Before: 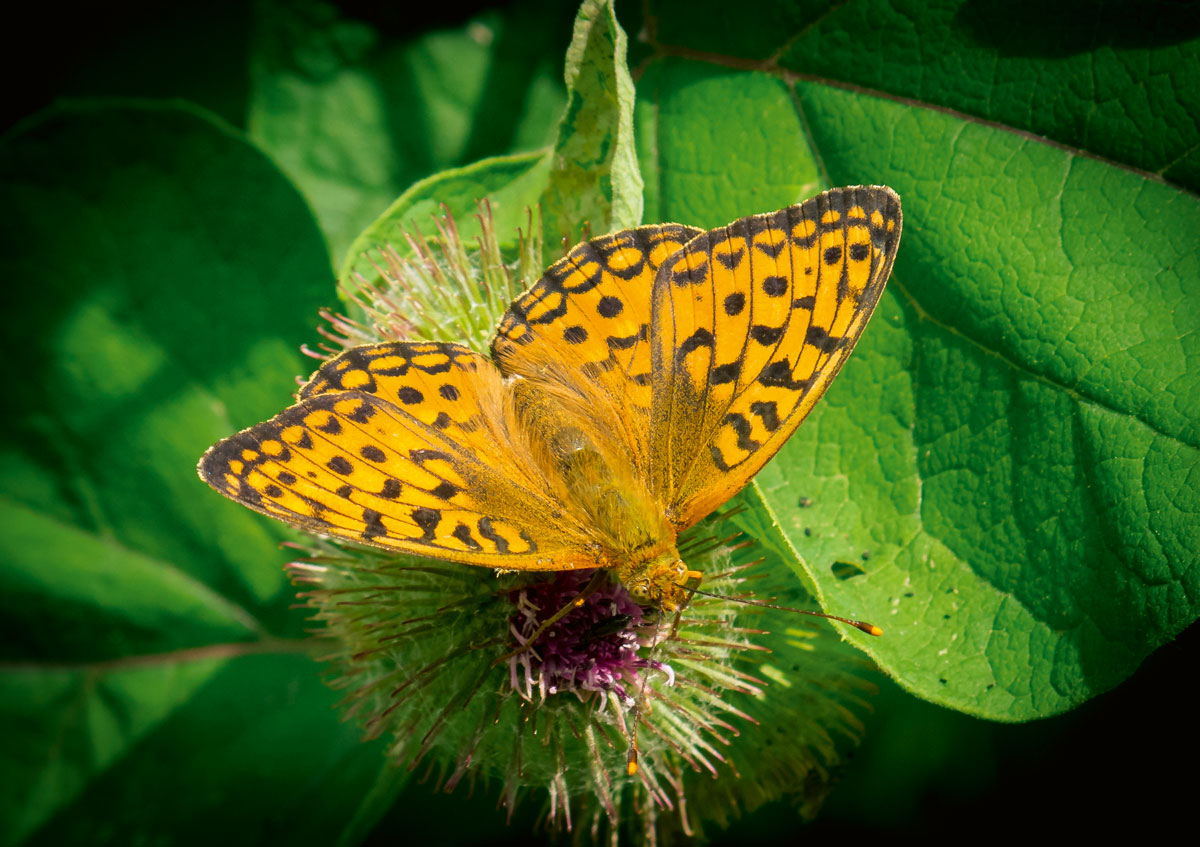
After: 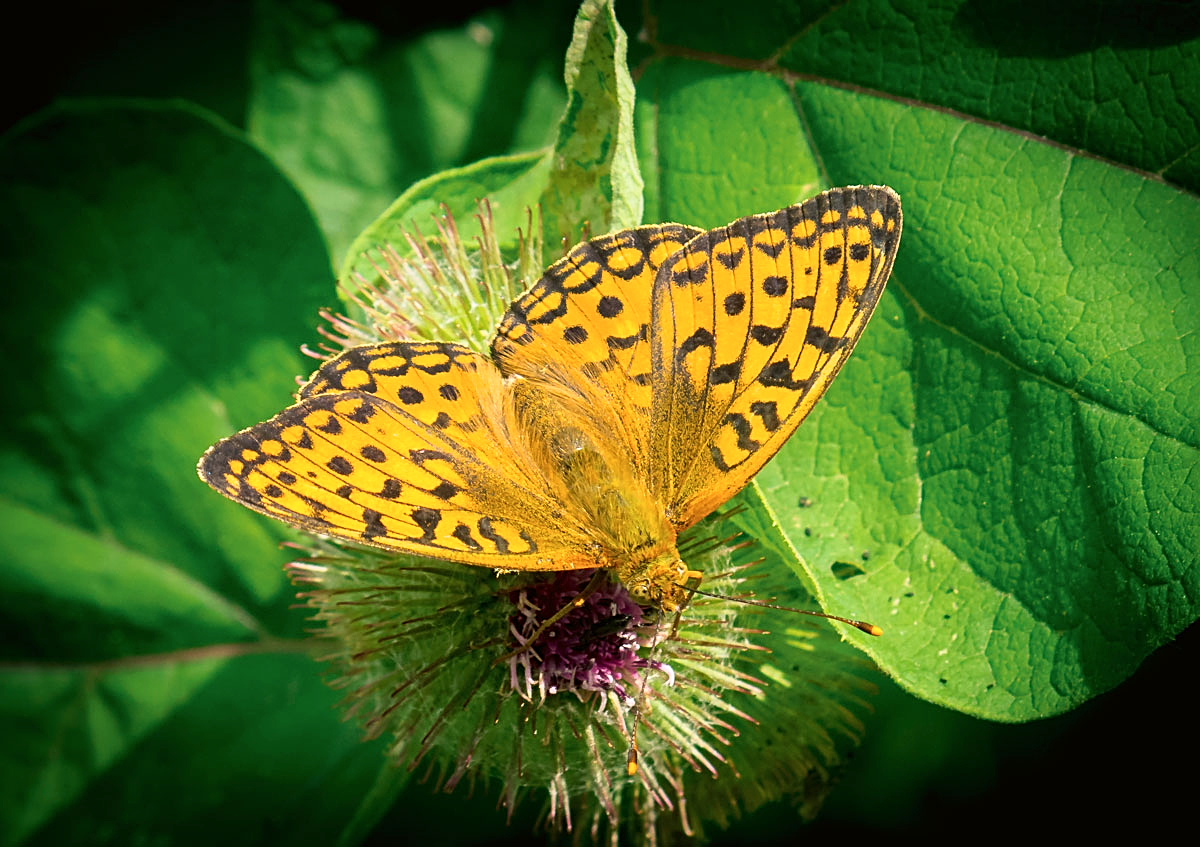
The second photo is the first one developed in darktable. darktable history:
base curve: curves: ch0 [(0, 0) (0.666, 0.806) (1, 1)]
contrast brightness saturation: saturation -0.05
sharpen: on, module defaults
